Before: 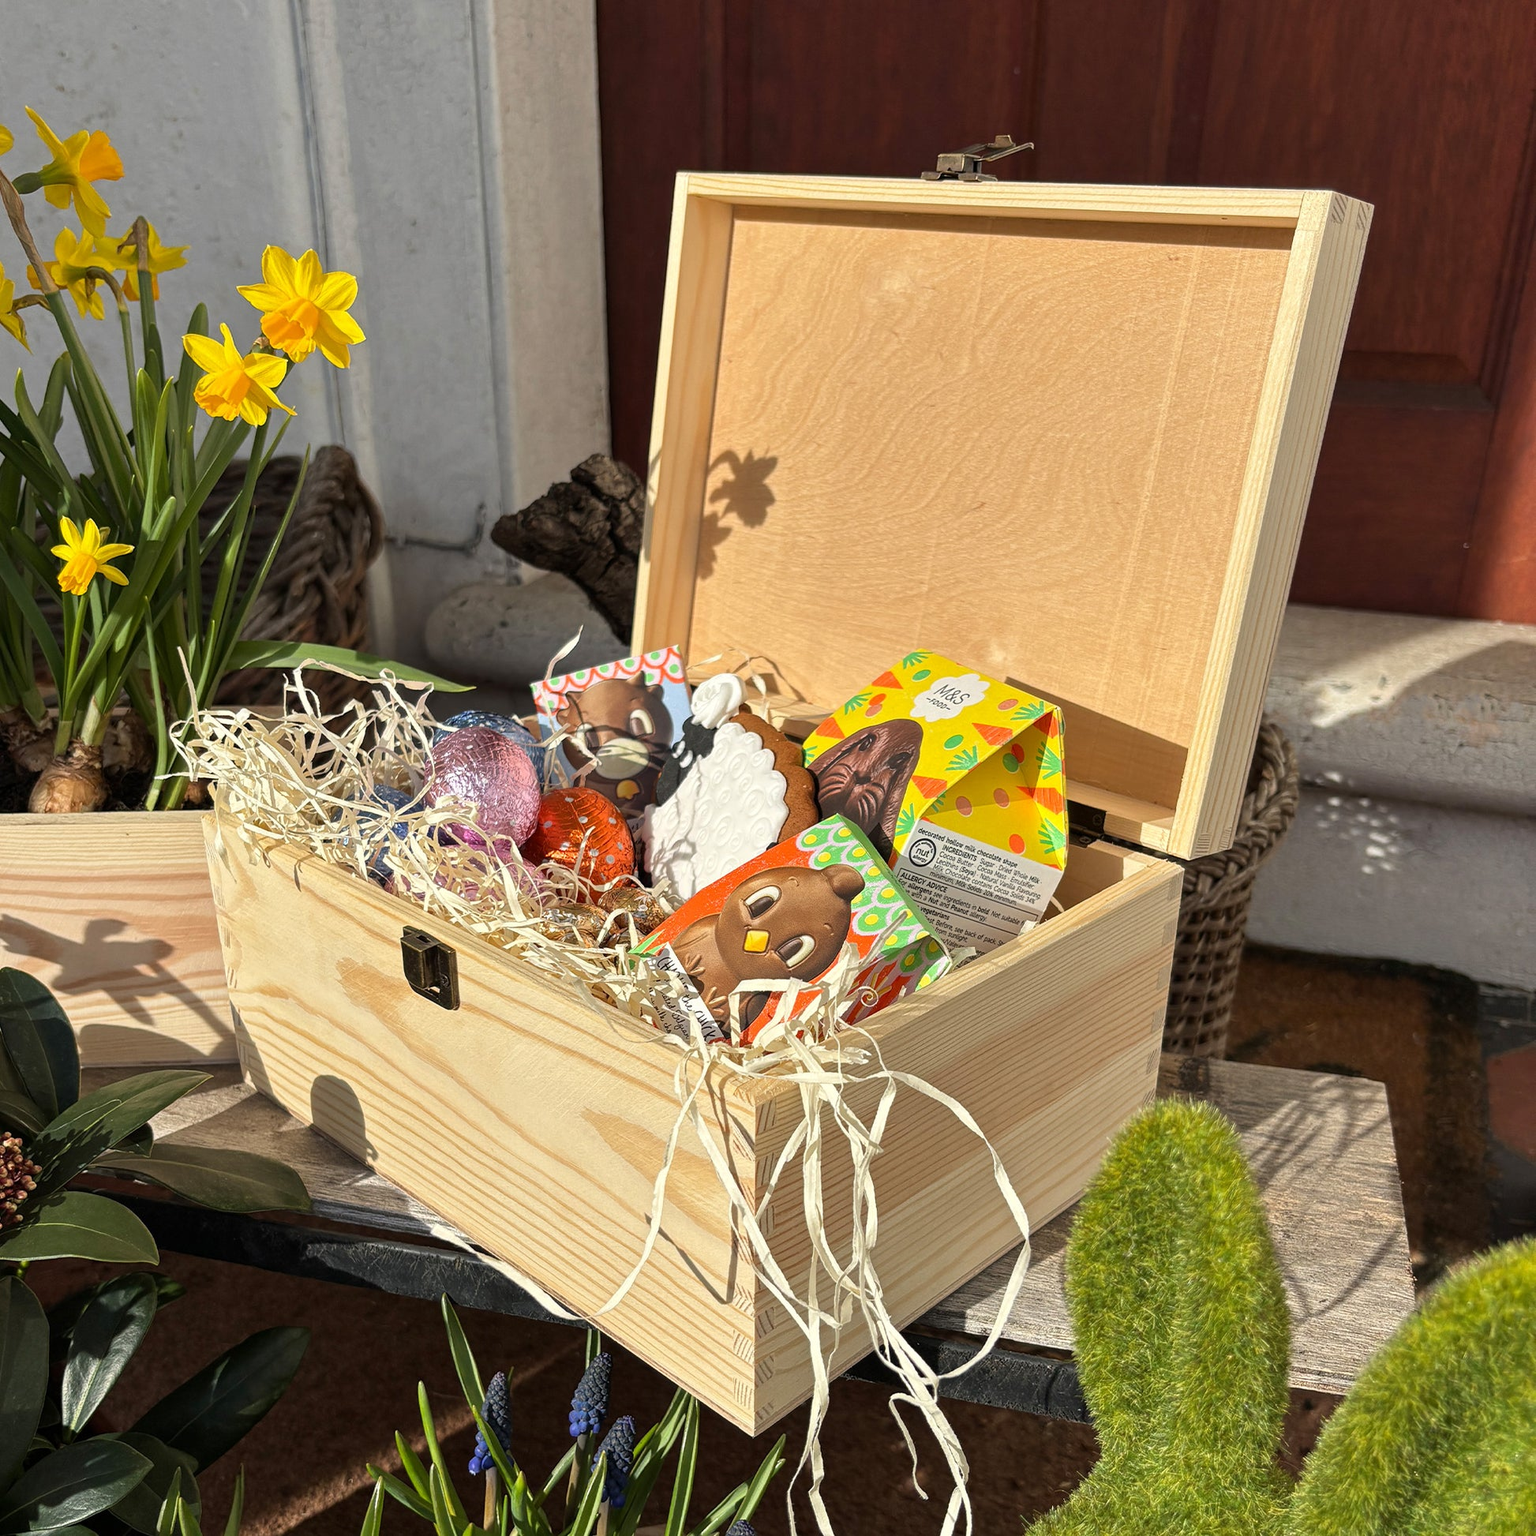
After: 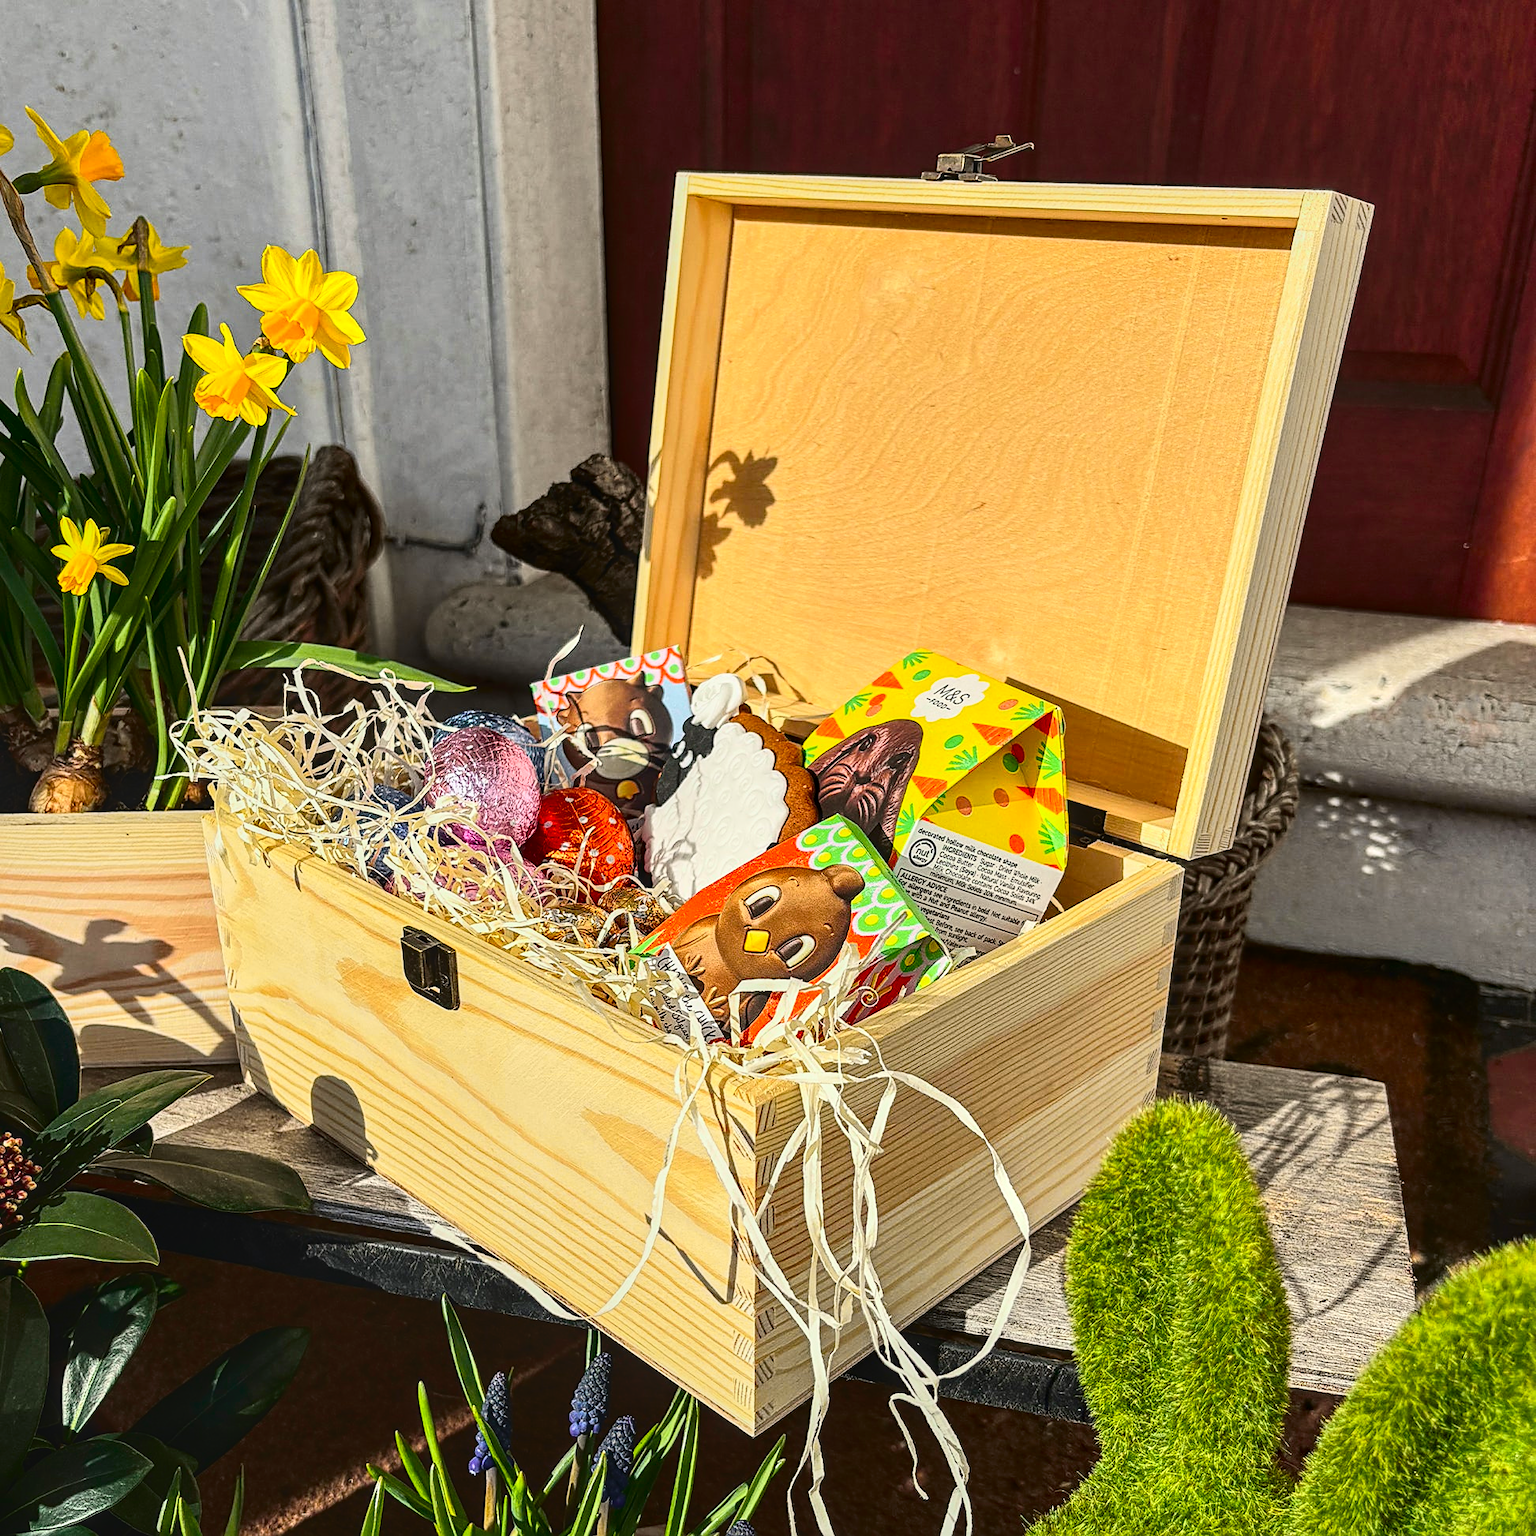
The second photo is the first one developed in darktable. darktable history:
tone curve: curves: ch0 [(0, 0.023) (0.132, 0.075) (0.251, 0.186) (0.463, 0.461) (0.662, 0.757) (0.854, 0.909) (1, 0.973)]; ch1 [(0, 0) (0.447, 0.411) (0.483, 0.469) (0.498, 0.496) (0.518, 0.514) (0.561, 0.579) (0.604, 0.645) (0.669, 0.73) (0.819, 0.93) (1, 1)]; ch2 [(0, 0) (0.307, 0.315) (0.425, 0.438) (0.483, 0.477) (0.503, 0.503) (0.526, 0.534) (0.567, 0.569) (0.617, 0.674) (0.703, 0.797) (0.985, 0.966)], color space Lab, independent channels
sharpen: on, module defaults
local contrast: on, module defaults
